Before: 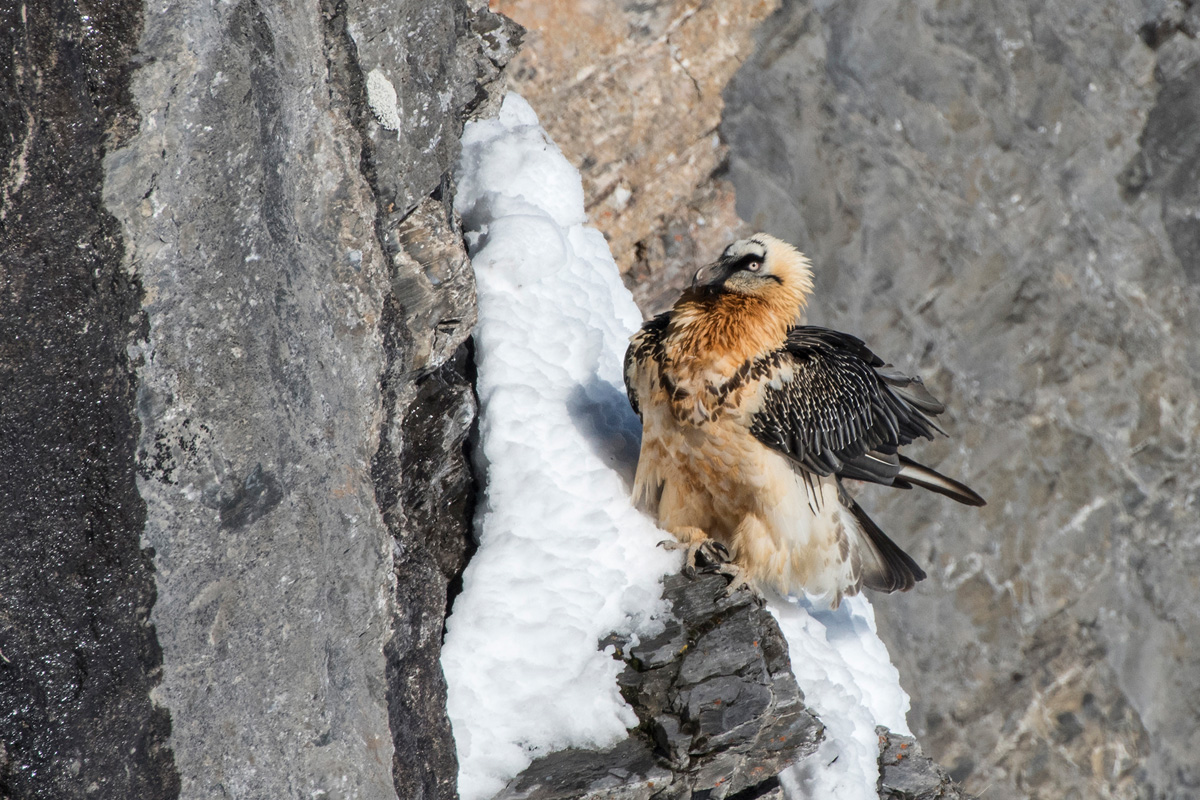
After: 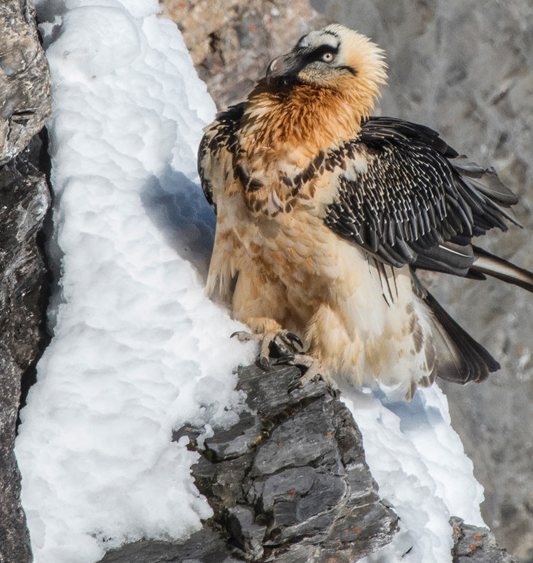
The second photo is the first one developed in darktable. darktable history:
crop: left 35.537%, top 26.157%, right 19.977%, bottom 3.362%
local contrast: detail 110%
